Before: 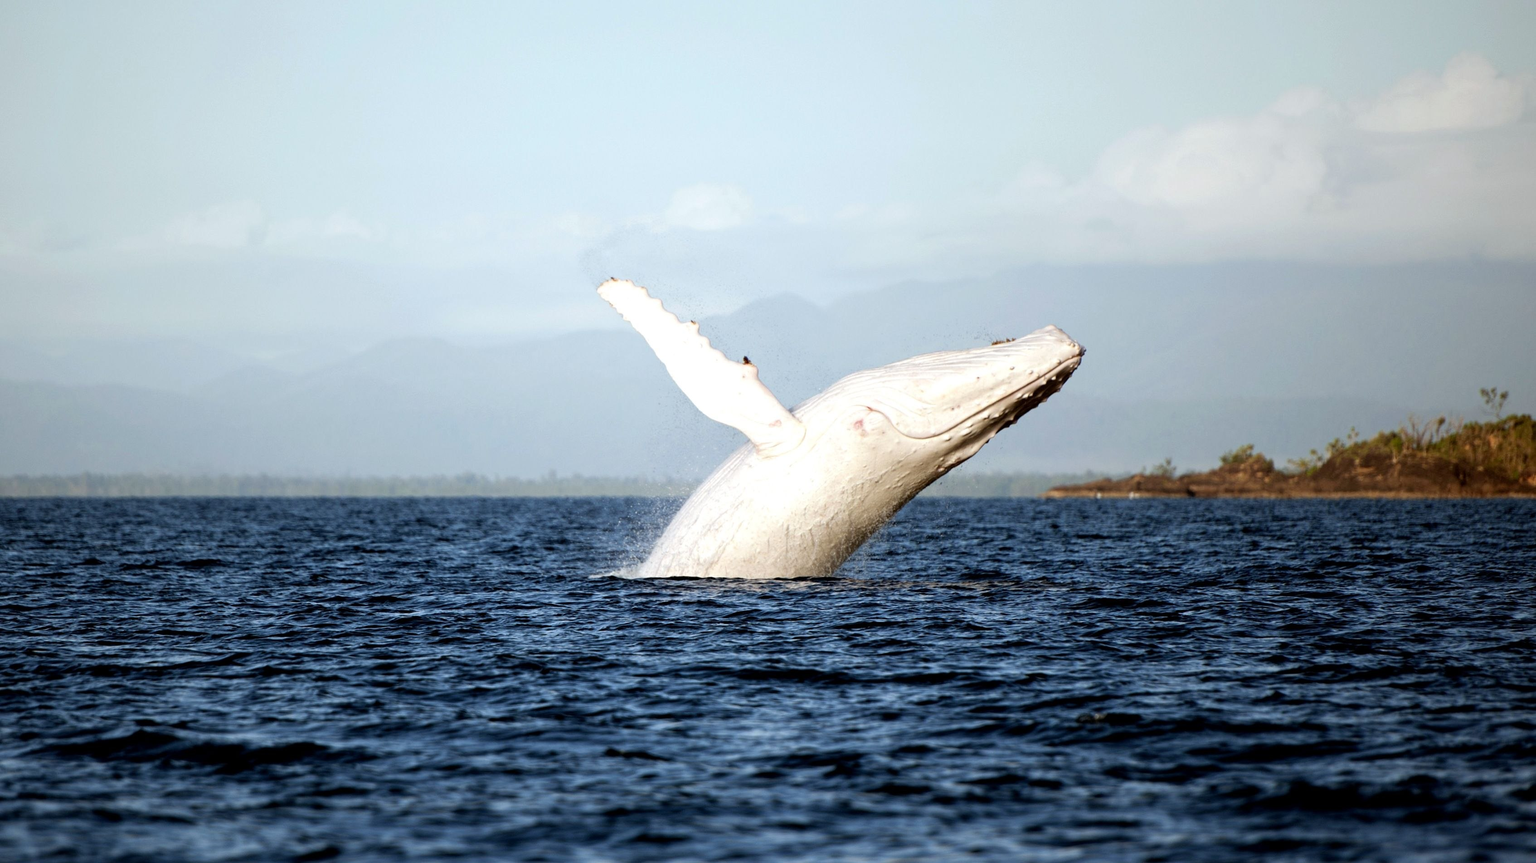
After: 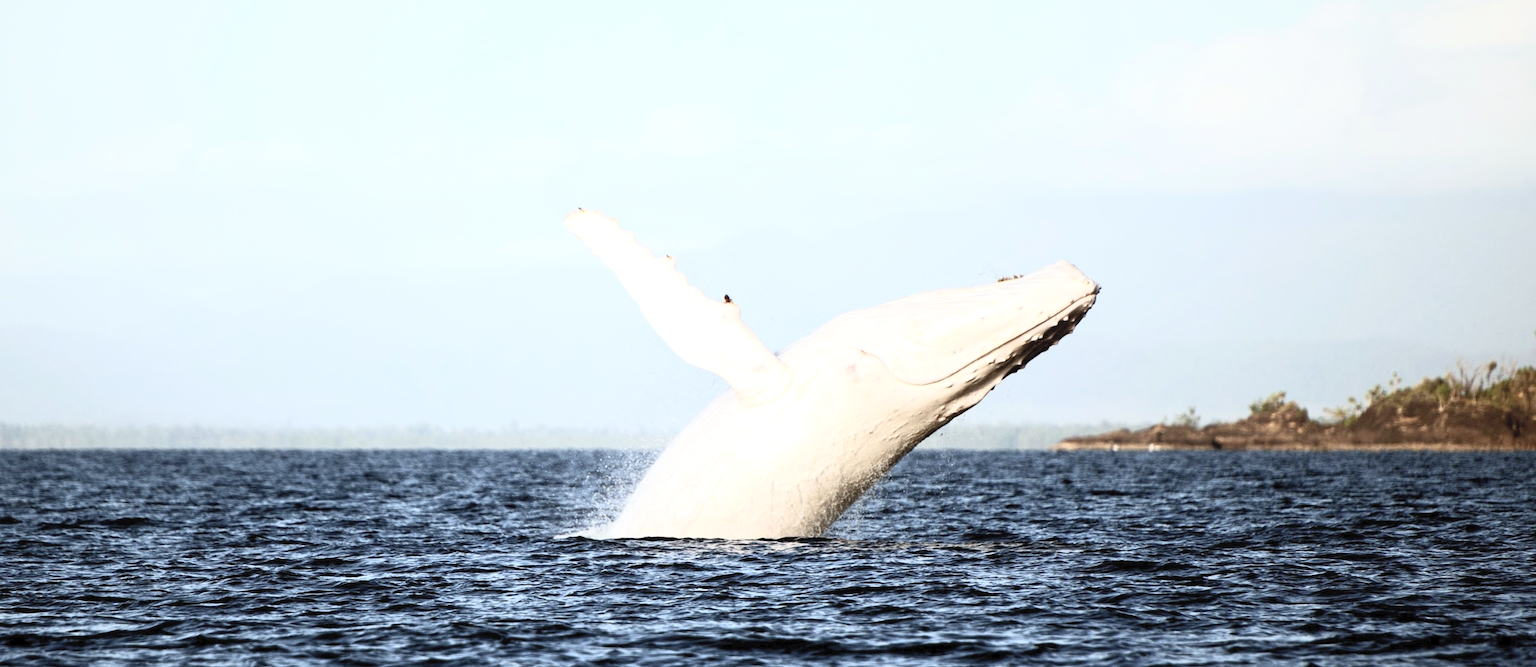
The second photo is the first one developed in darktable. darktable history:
crop: left 5.596%, top 10.314%, right 3.534%, bottom 19.395%
contrast brightness saturation: contrast 0.43, brightness 0.56, saturation -0.19
